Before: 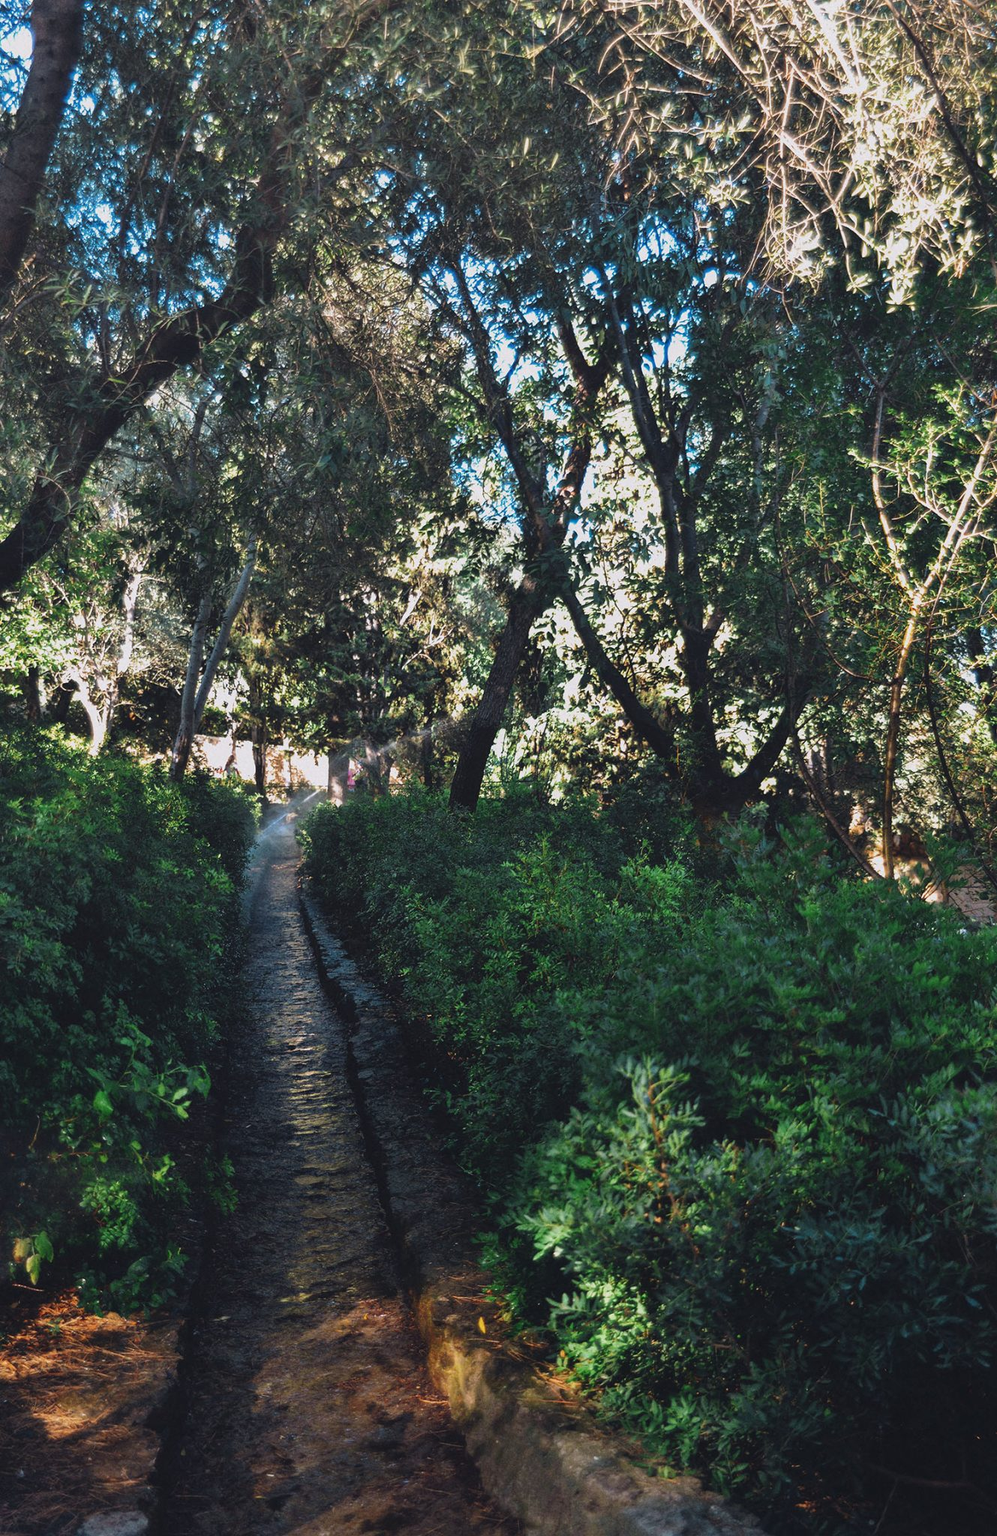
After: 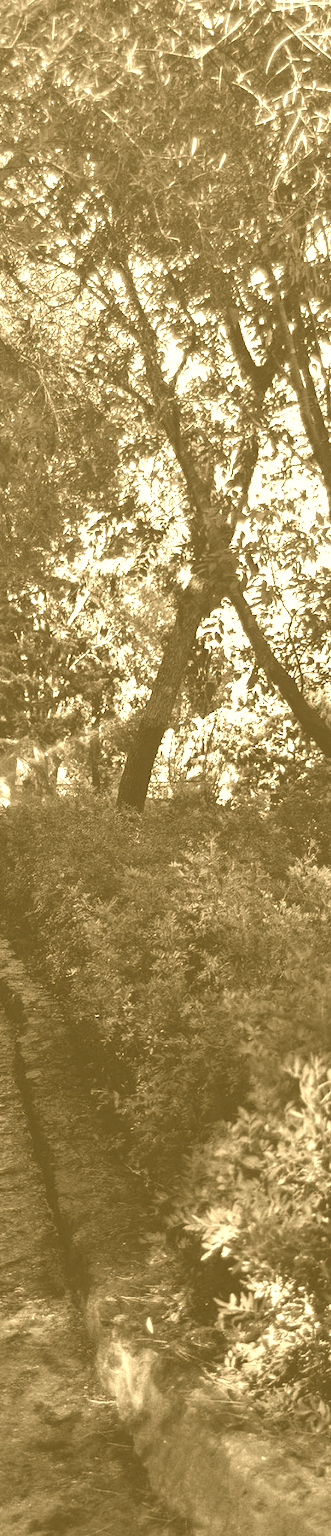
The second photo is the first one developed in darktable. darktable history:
crop: left 33.36%, right 33.36%
colorize: hue 36°, source mix 100%
